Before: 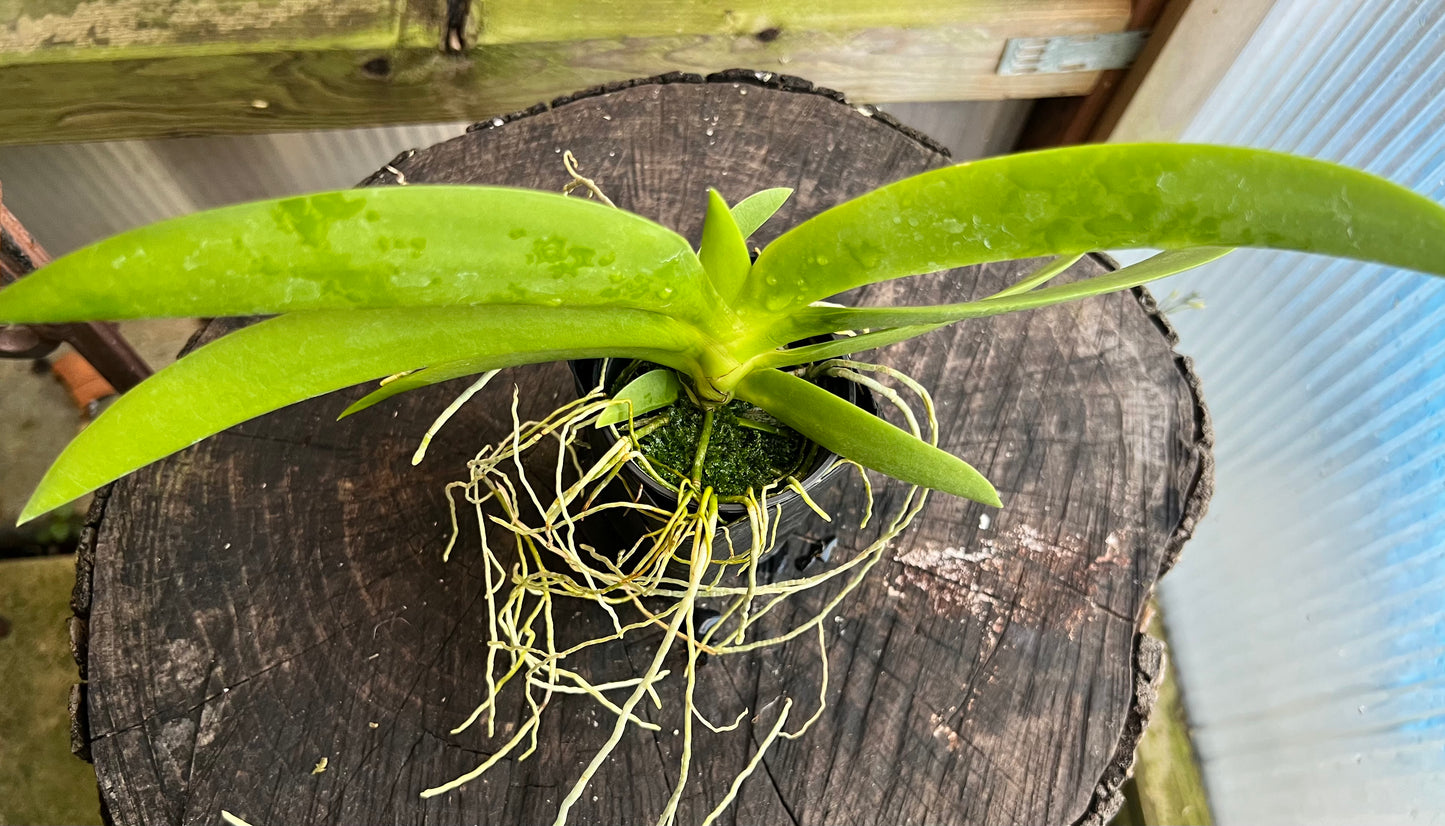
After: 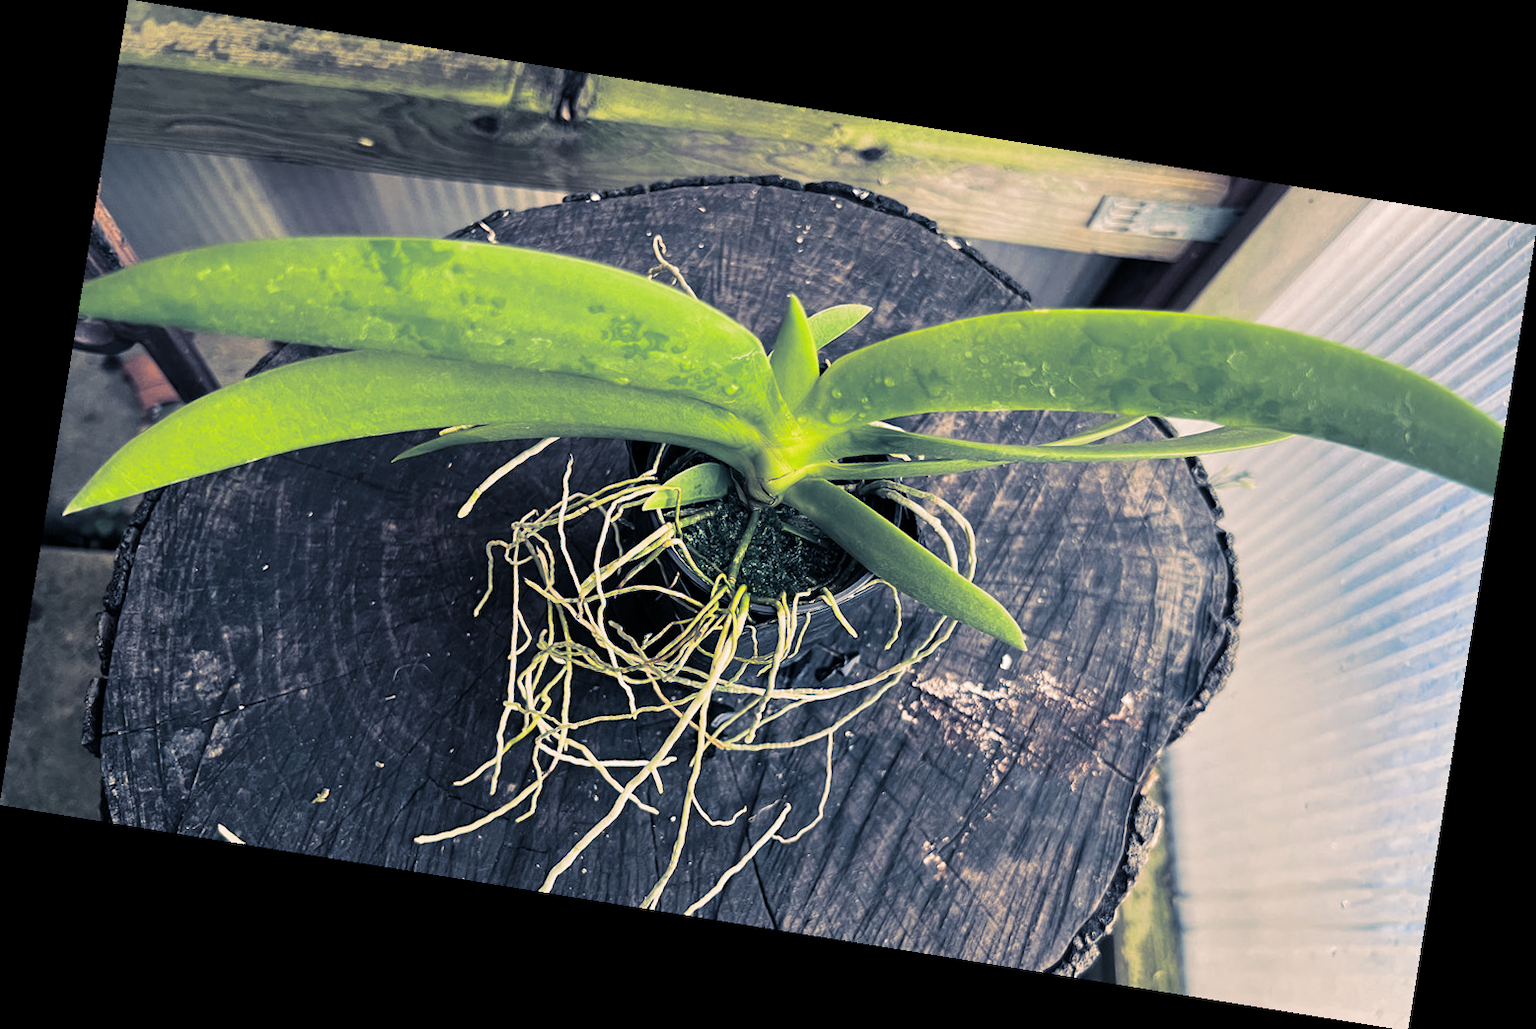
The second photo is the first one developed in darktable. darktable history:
split-toning: shadows › hue 226.8°, shadows › saturation 0.56, highlights › hue 28.8°, balance -40, compress 0%
rotate and perspective: rotation 9.12°, automatic cropping off
white balance: red 0.982, blue 1.018
